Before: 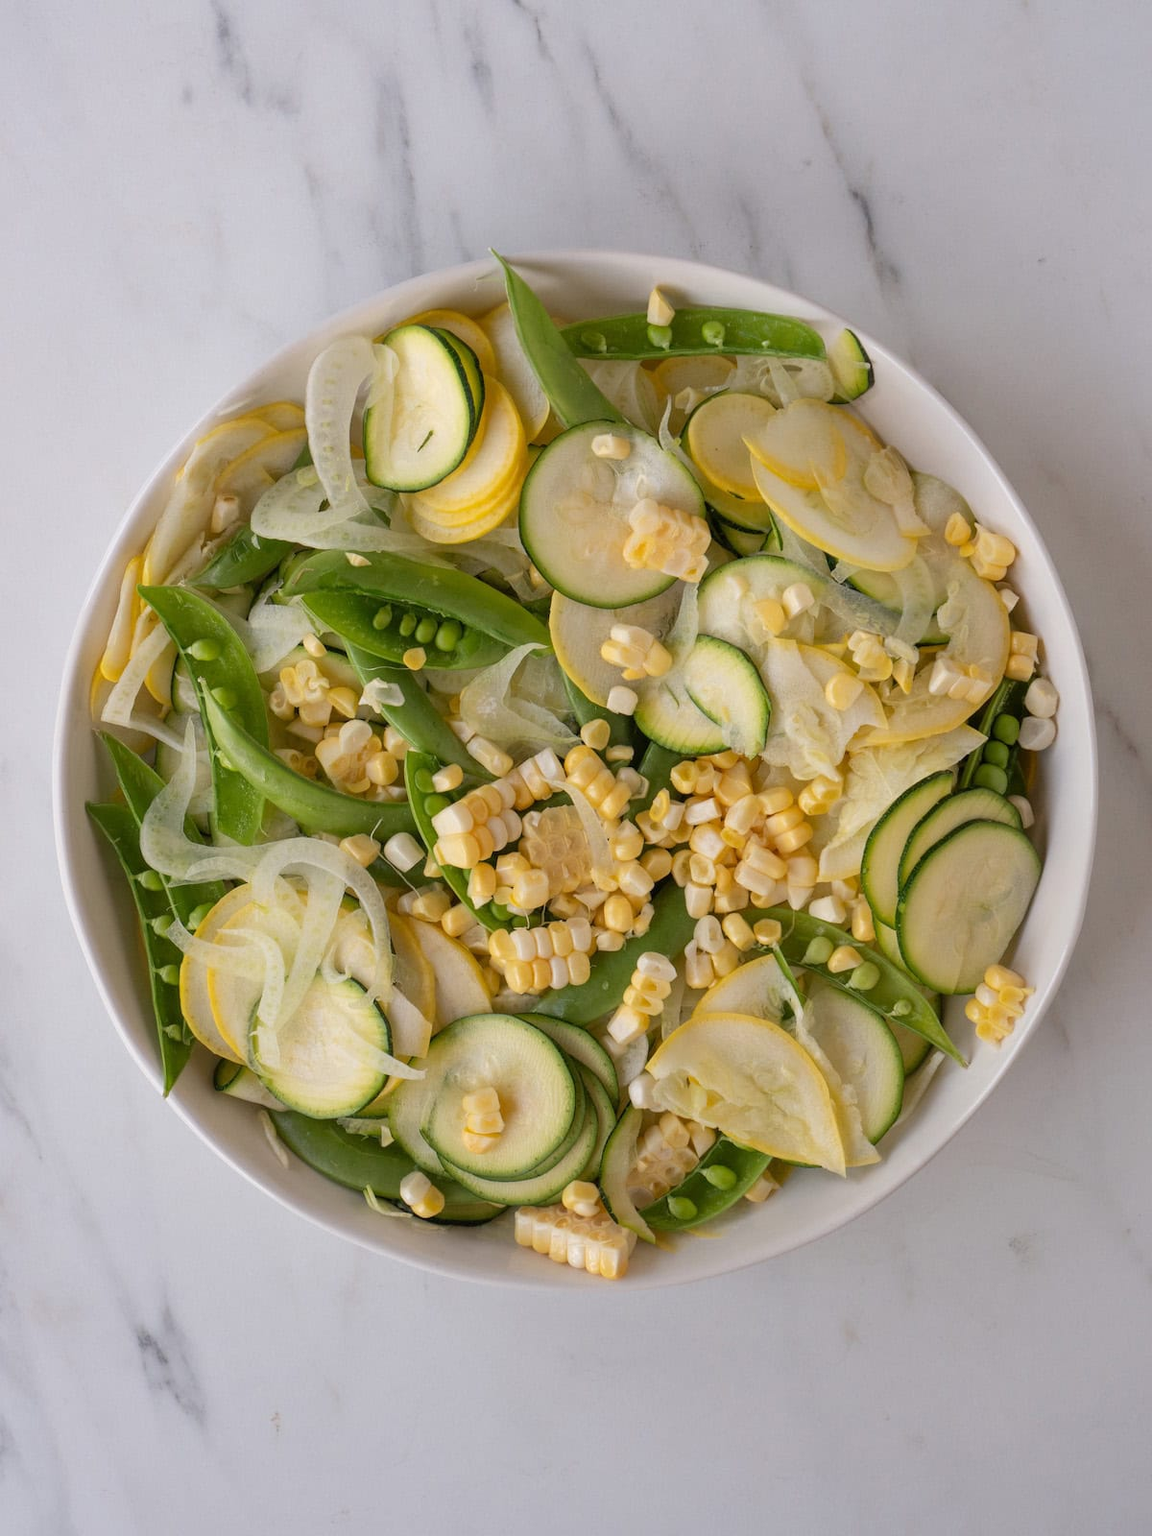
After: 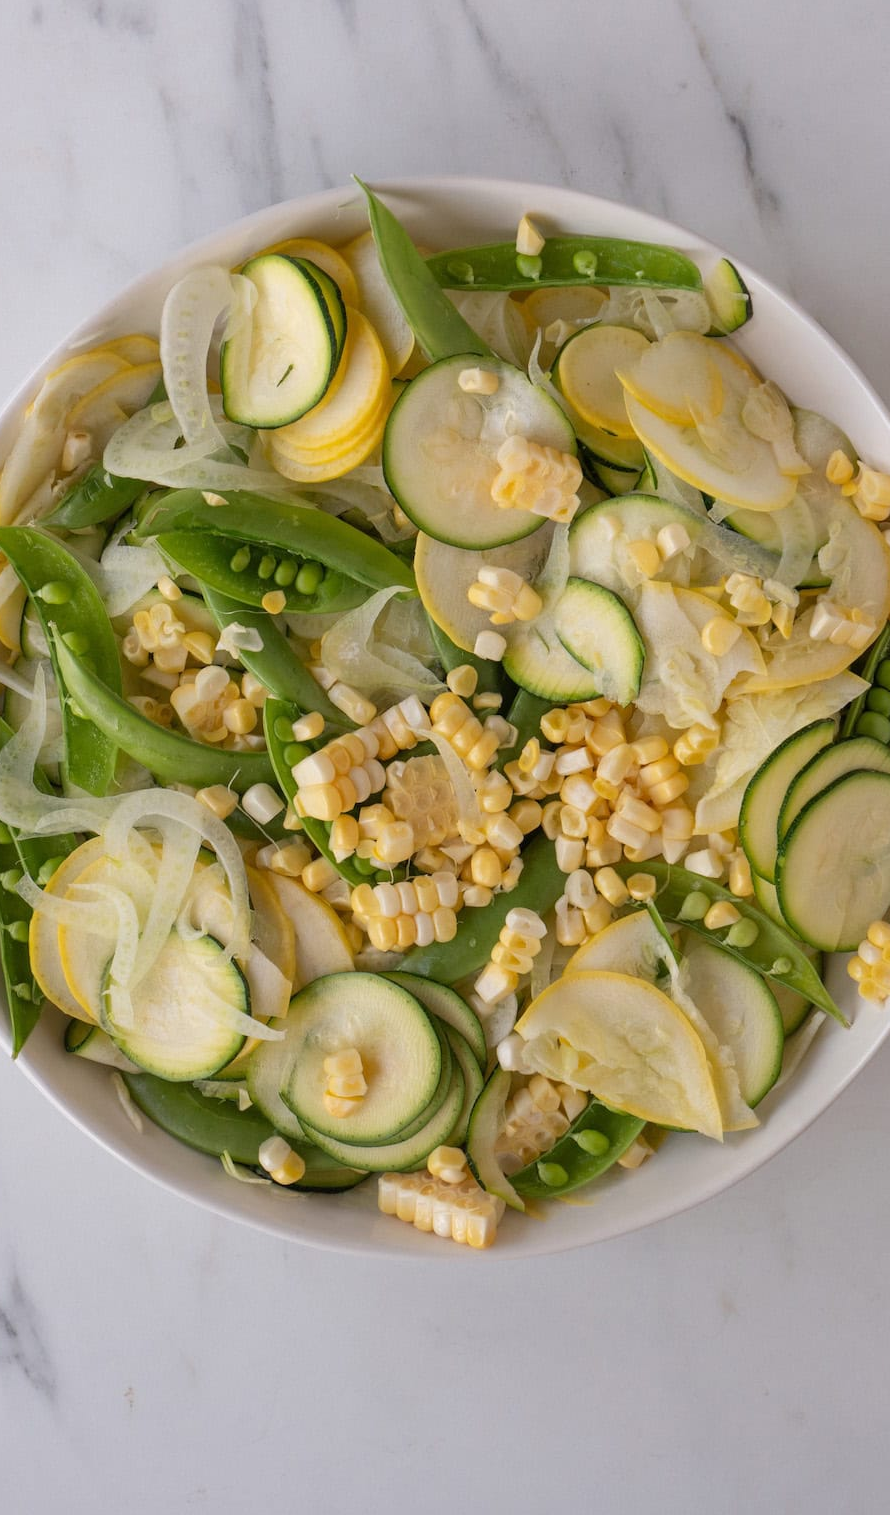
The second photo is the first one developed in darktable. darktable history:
crop and rotate: left 13.168%, top 5.285%, right 12.6%
